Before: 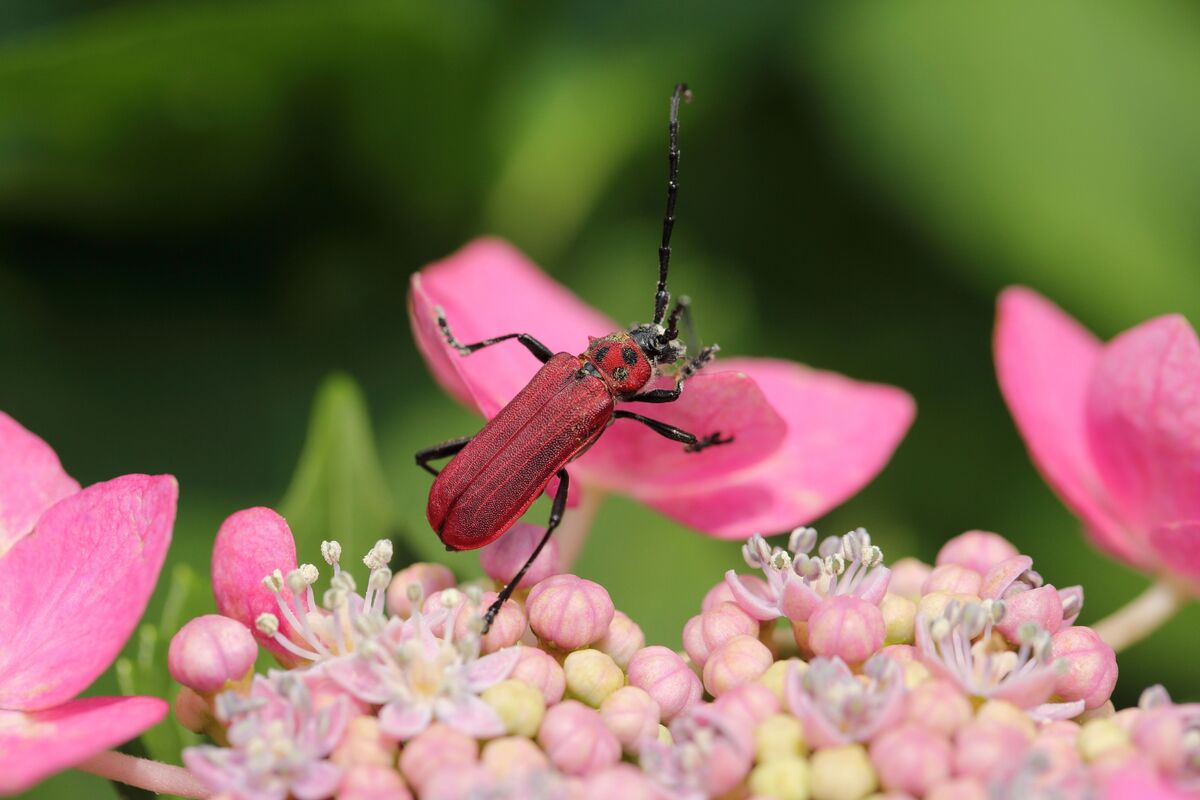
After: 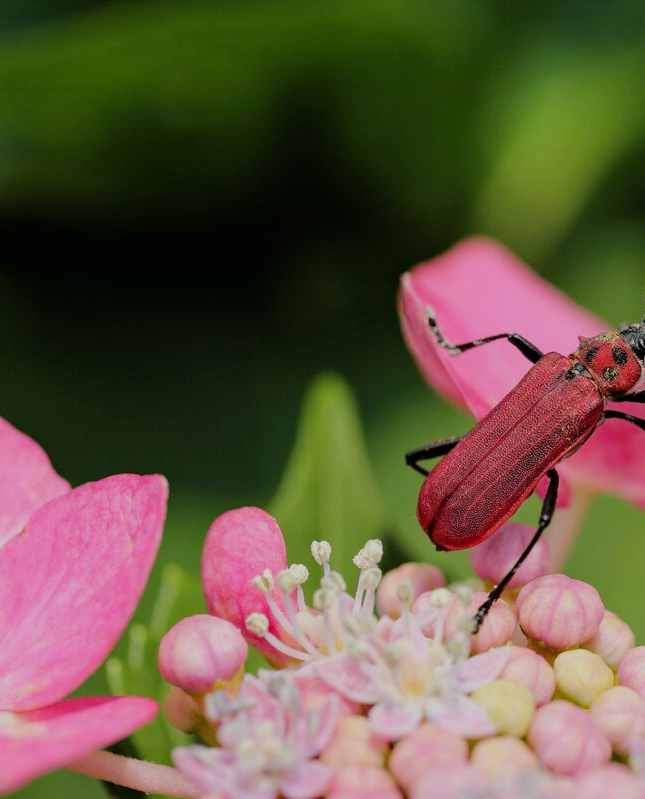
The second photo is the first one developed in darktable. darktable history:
haze removal: compatibility mode true, adaptive false
filmic rgb: black relative exposure -8.36 EV, white relative exposure 4.67 EV, hardness 3.84
crop: left 0.853%, right 45.314%, bottom 0.085%
